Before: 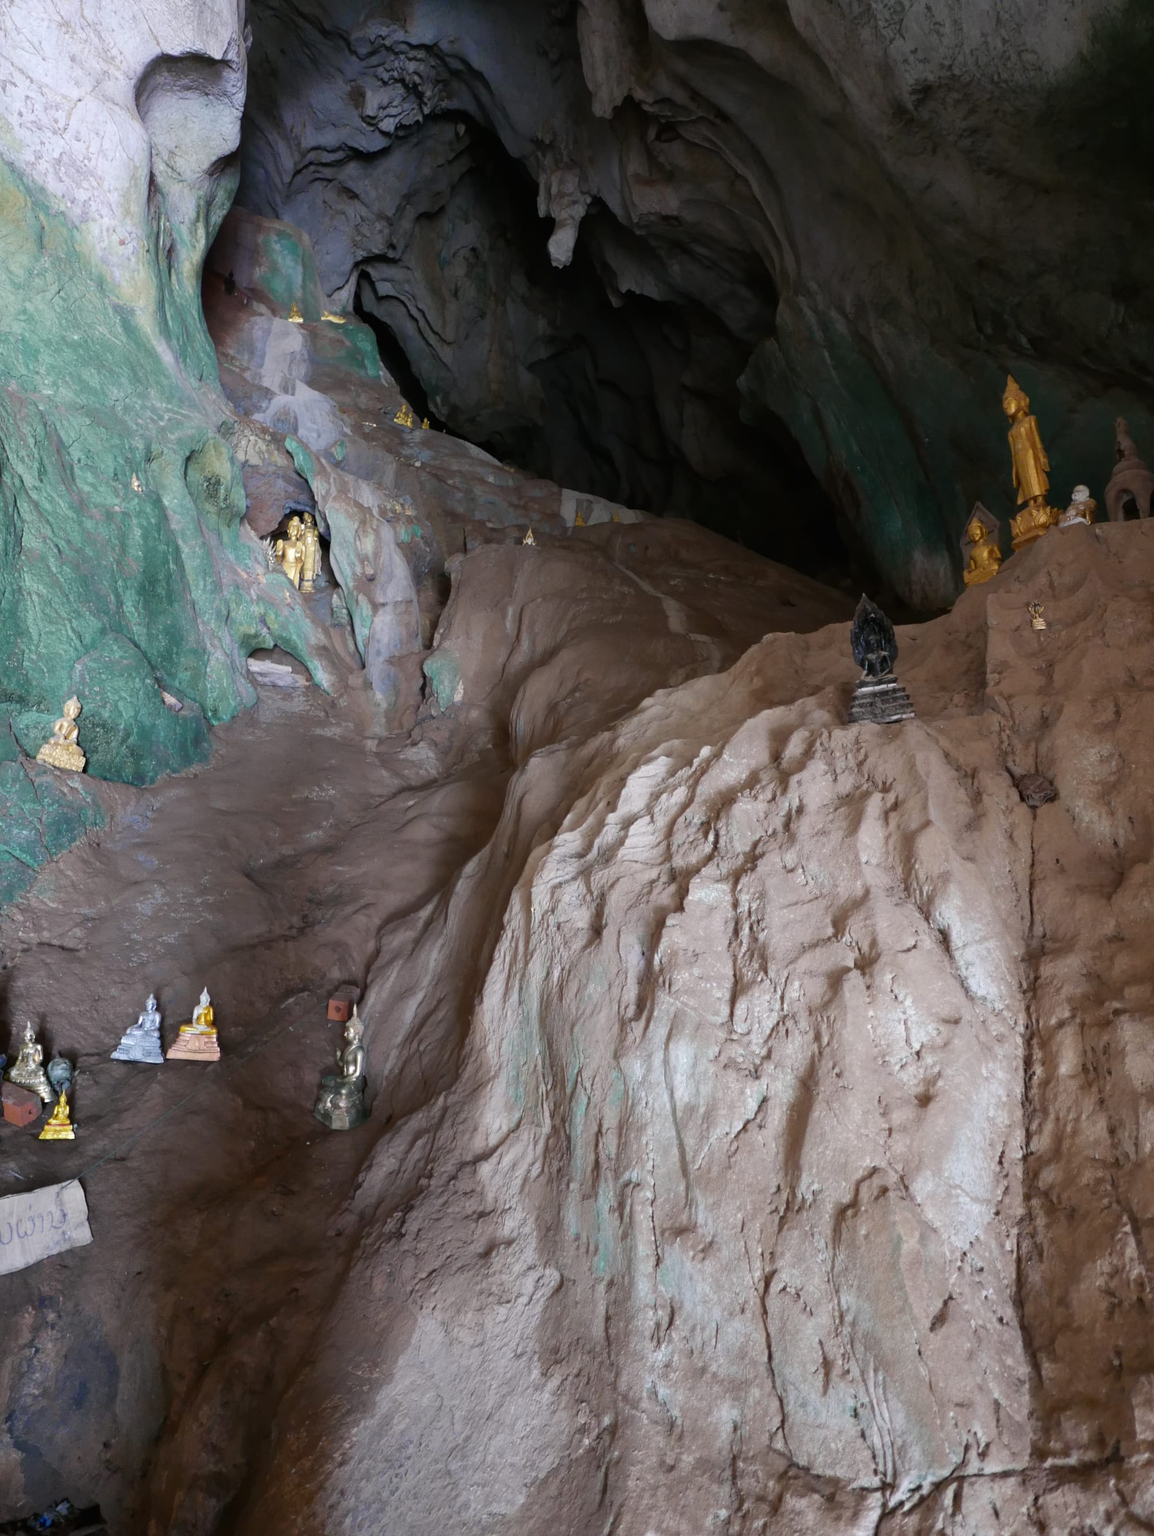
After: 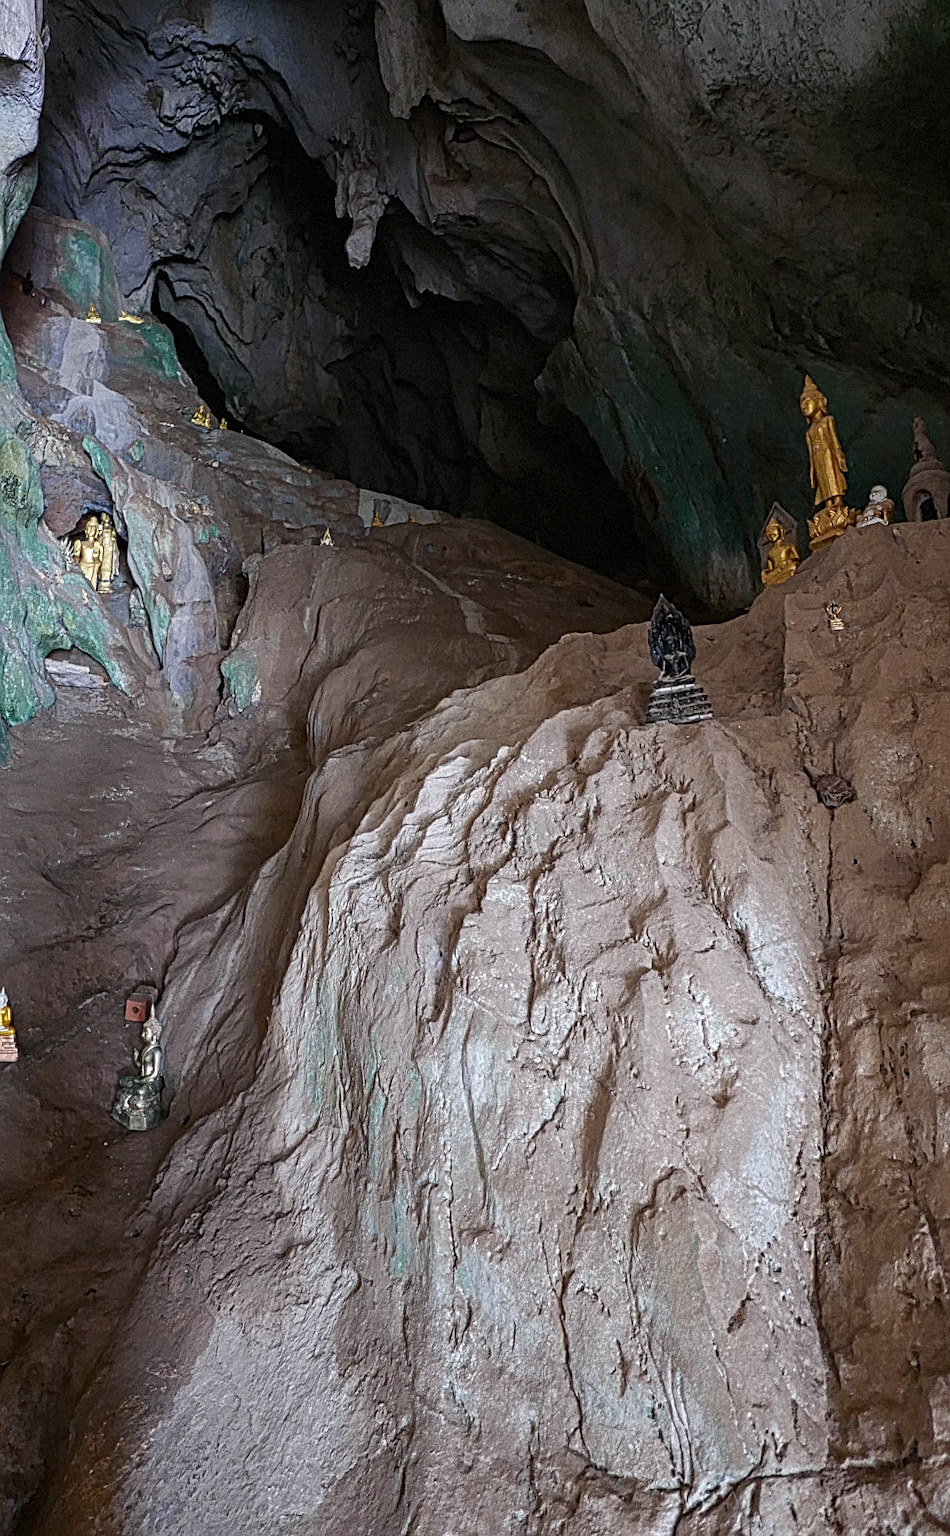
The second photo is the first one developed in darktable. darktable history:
crop: left 17.582%, bottom 0.031%
grain: mid-tones bias 0%
local contrast: mode bilateral grid, contrast 20, coarseness 3, detail 300%, midtone range 0.2
white balance: red 0.982, blue 1.018
